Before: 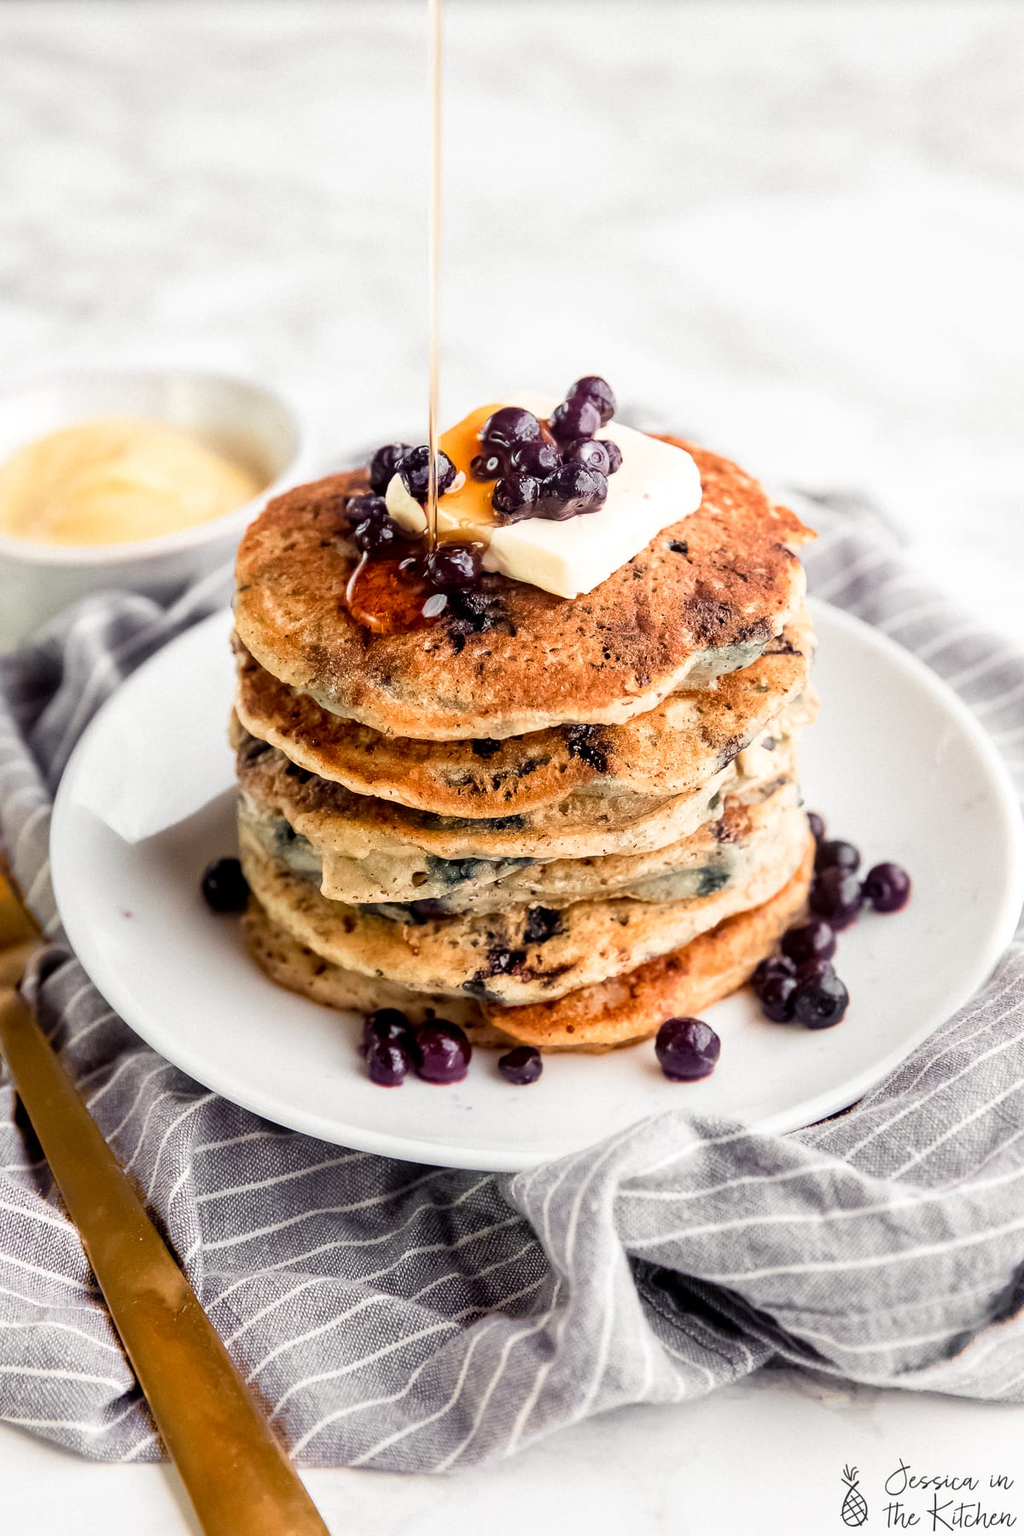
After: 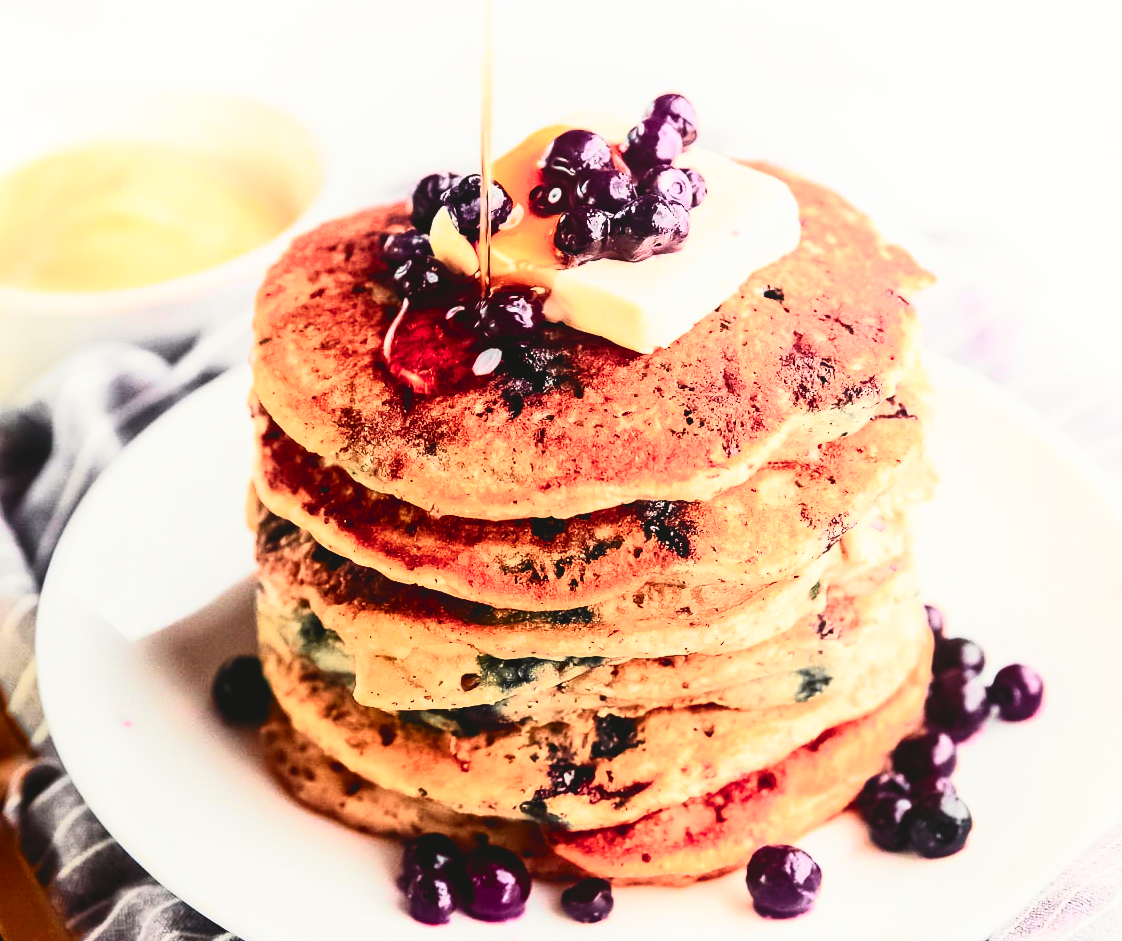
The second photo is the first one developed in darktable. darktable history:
contrast brightness saturation: contrast 0.407, brightness 0.041, saturation 0.264
crop: left 1.848%, top 19.368%, right 4.642%, bottom 28.318%
exposure: black level correction -0.029, compensate highlight preservation false
tone curve: curves: ch0 [(0, 0.006) (0.037, 0.022) (0.123, 0.105) (0.19, 0.173) (0.277, 0.279) (0.474, 0.517) (0.597, 0.662) (0.687, 0.774) (0.855, 0.891) (1, 0.982)]; ch1 [(0, 0) (0.243, 0.245) (0.422, 0.415) (0.493, 0.498) (0.508, 0.503) (0.531, 0.55) (0.551, 0.582) (0.626, 0.672) (0.694, 0.732) (1, 1)]; ch2 [(0, 0) (0.249, 0.216) (0.356, 0.329) (0.424, 0.442) (0.476, 0.477) (0.498, 0.503) (0.517, 0.524) (0.532, 0.547) (0.562, 0.592) (0.614, 0.657) (0.706, 0.748) (0.808, 0.809) (0.991, 0.968)], color space Lab, independent channels, preserve colors none
shadows and highlights: shadows -24.57, highlights 48.55, soften with gaussian
base curve: curves: ch0 [(0, 0) (0.472, 0.455) (1, 1)]
color zones: curves: ch1 [(0.235, 0.558) (0.75, 0.5)]; ch2 [(0.25, 0.462) (0.749, 0.457)]
